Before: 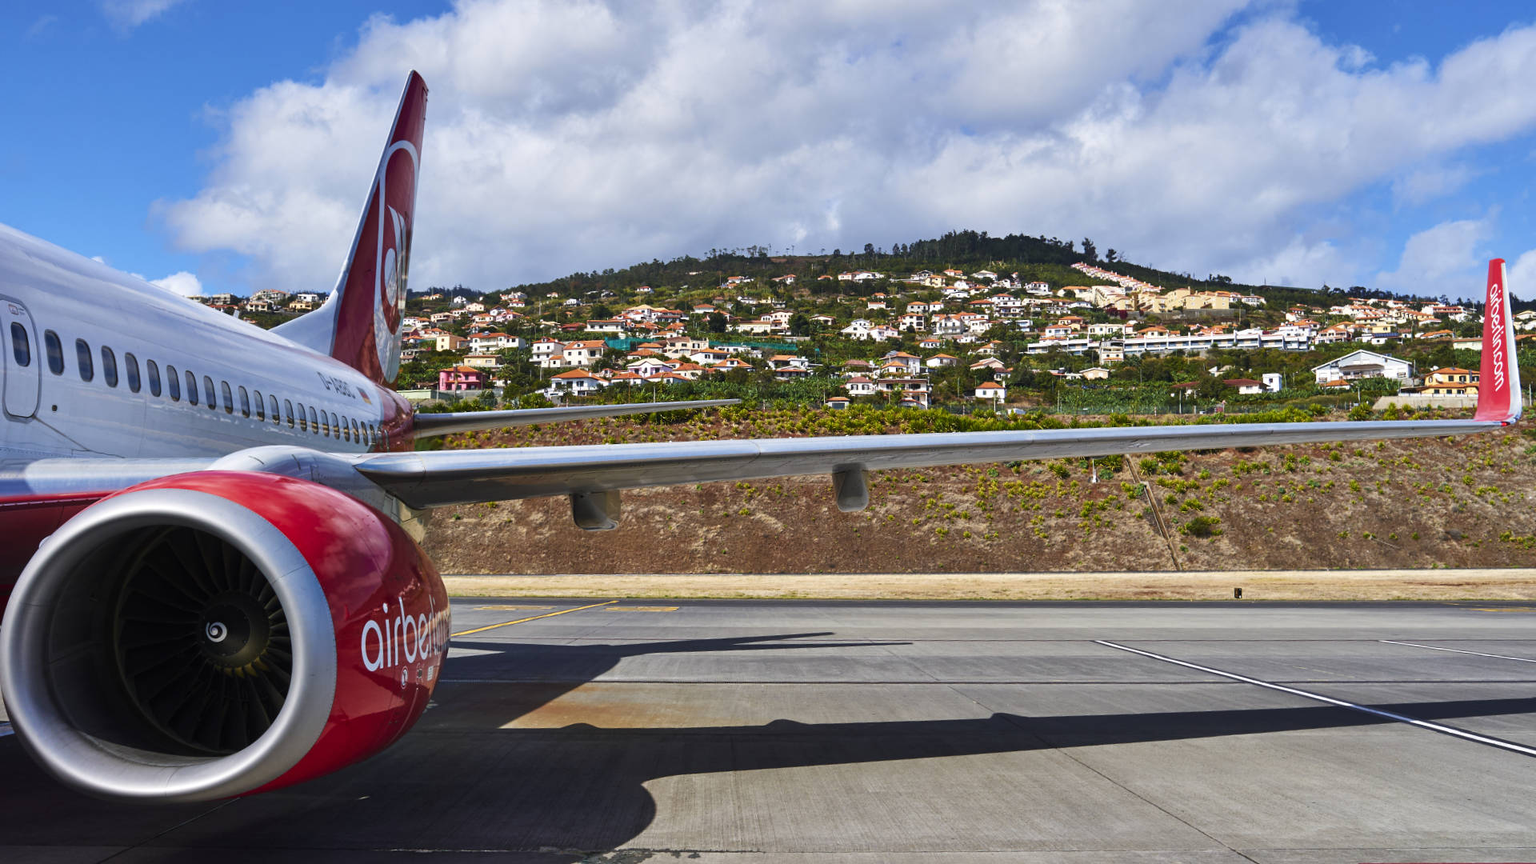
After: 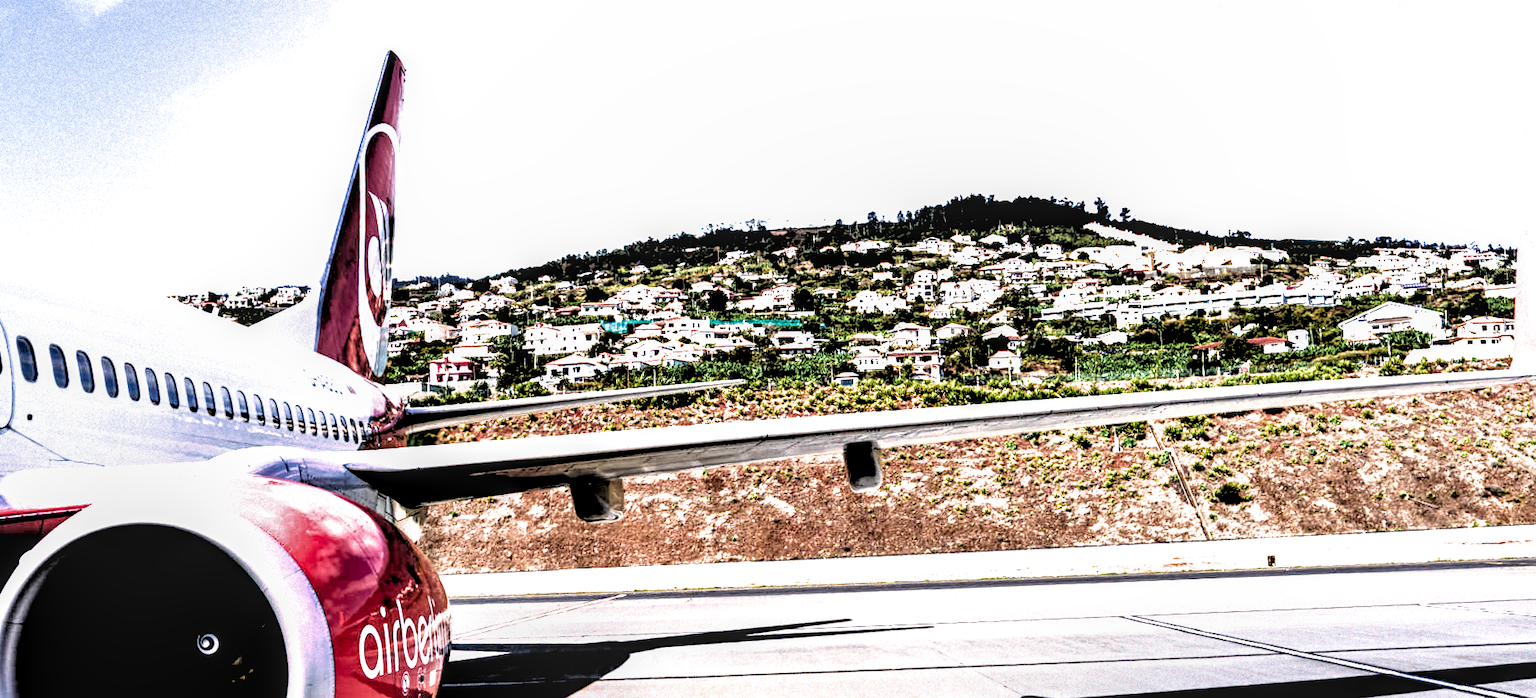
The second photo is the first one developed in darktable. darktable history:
local contrast: detail 150%
tone equalizer: on, module defaults
filmic rgb: black relative exposure -1 EV, white relative exposure 2.05 EV, hardness 1.52, contrast 2.25, enable highlight reconstruction true
rotate and perspective: rotation -2.29°, automatic cropping off
exposure: exposure 1.137 EV, compensate highlight preservation false
color calibration: illuminant custom, x 0.348, y 0.366, temperature 4940.58 K
crop: left 2.737%, top 7.287%, right 3.421%, bottom 20.179%
